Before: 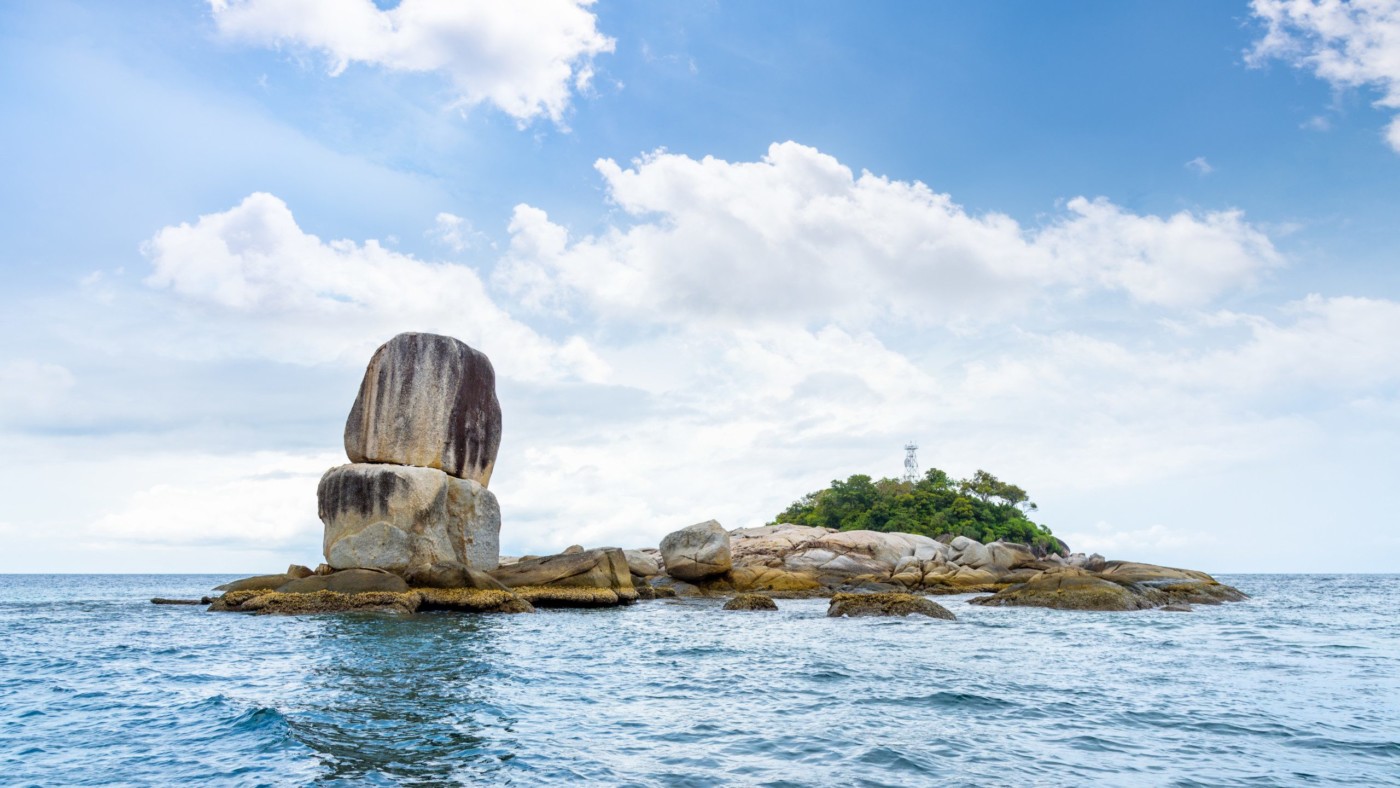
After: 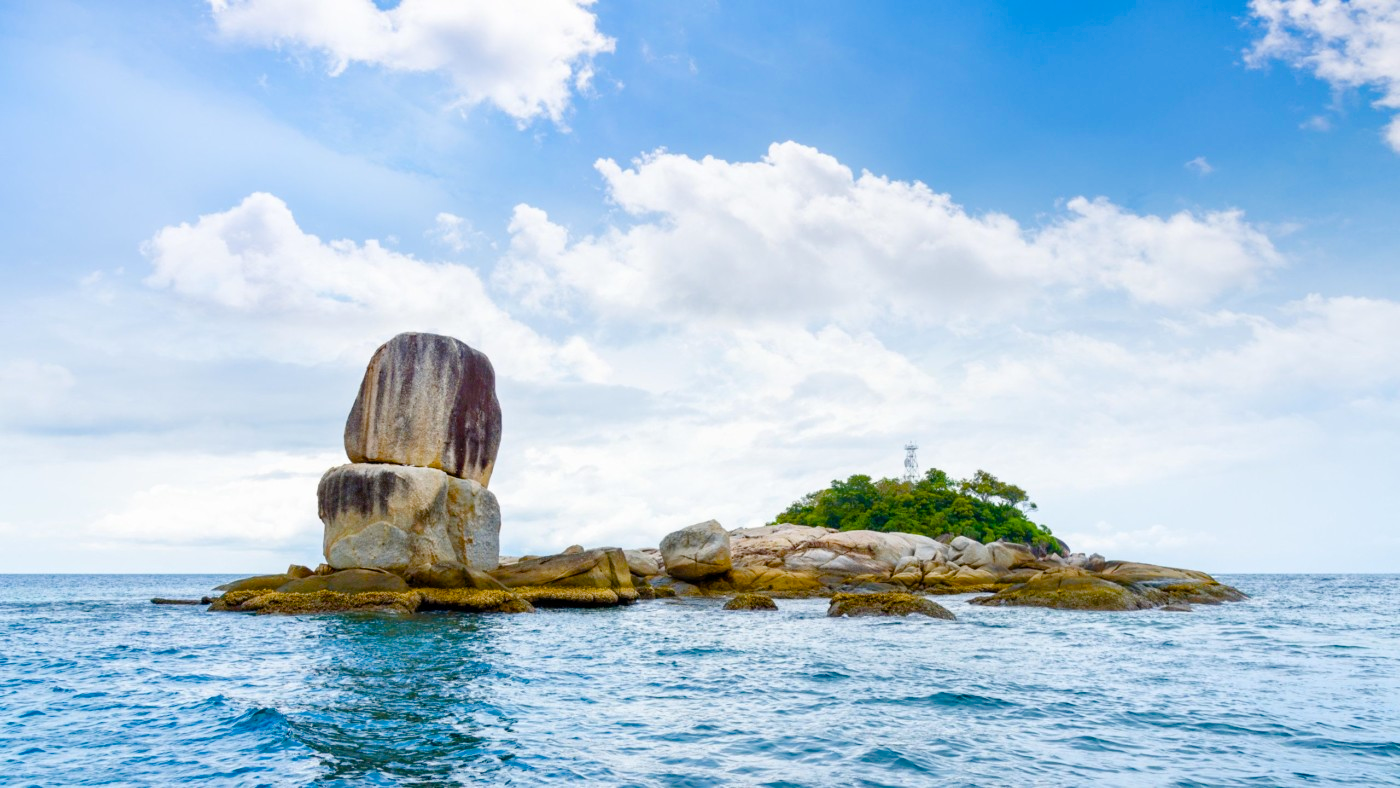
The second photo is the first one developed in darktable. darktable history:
color balance rgb: linear chroma grading › shadows 31.43%, linear chroma grading › global chroma -1.845%, linear chroma grading › mid-tones 4.216%, perceptual saturation grading › global saturation 20%, perceptual saturation grading › highlights -25.845%, perceptual saturation grading › shadows 49.854%, global vibrance 20%
